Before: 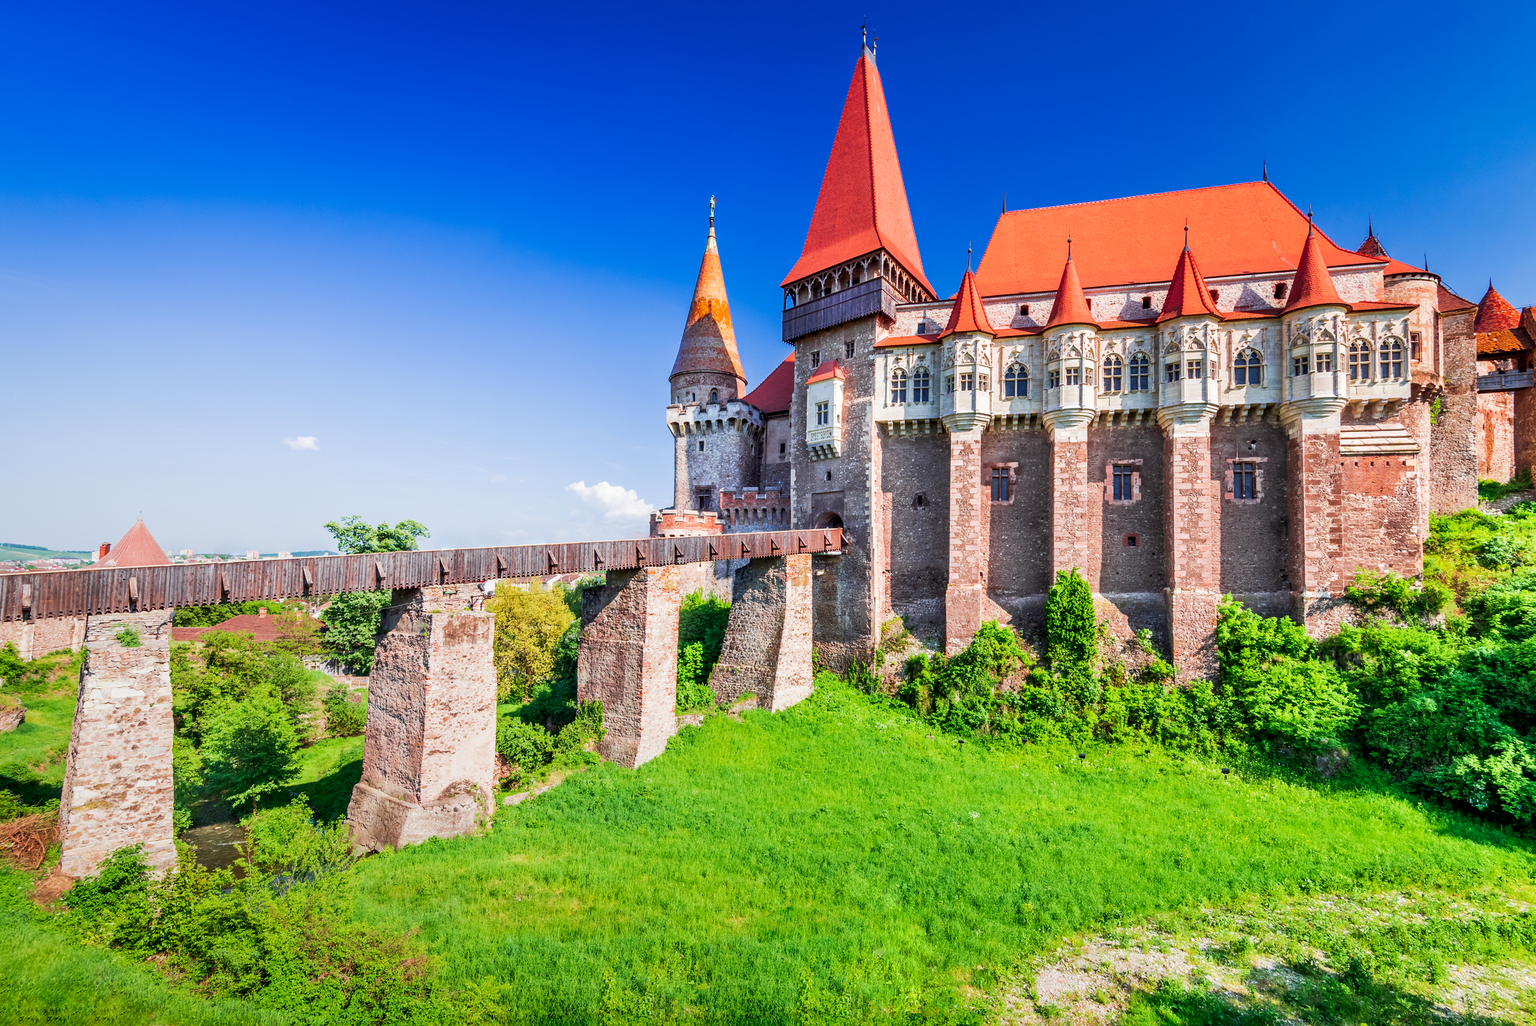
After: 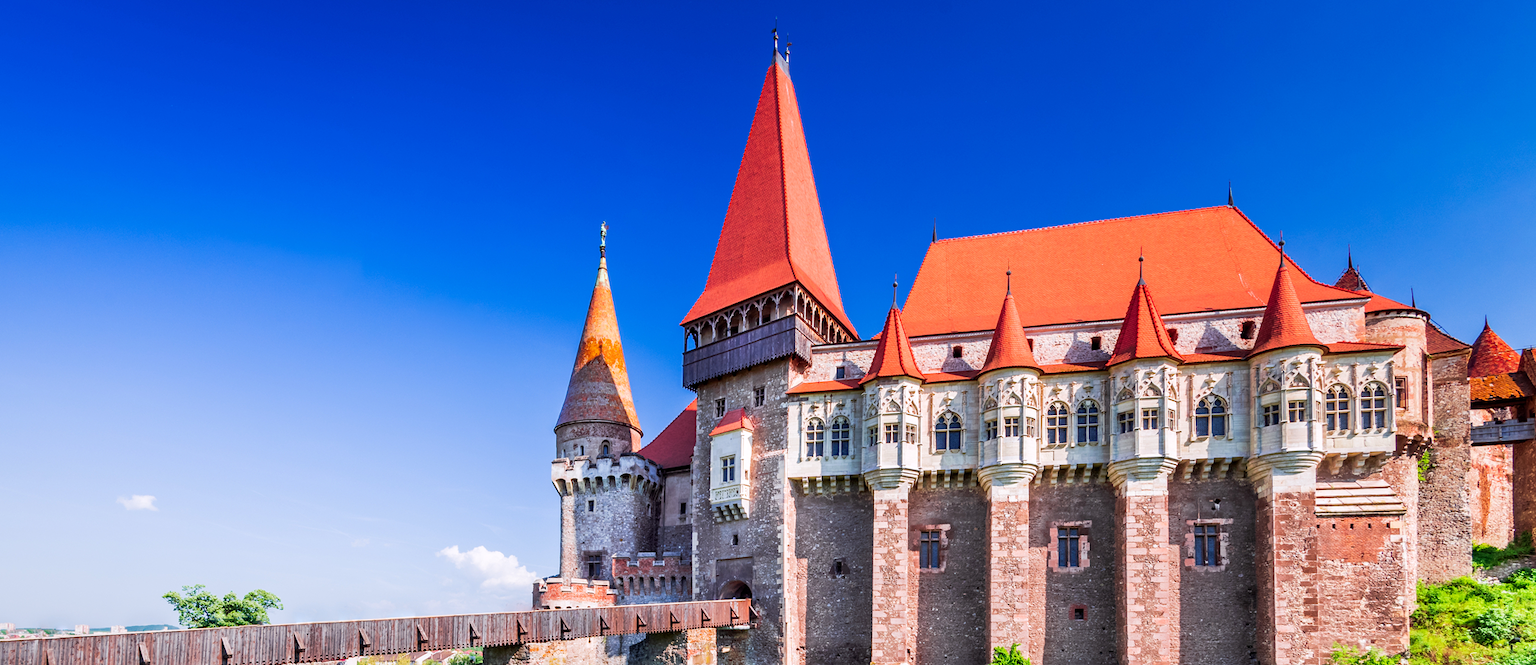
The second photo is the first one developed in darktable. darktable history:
crop and rotate: left 11.812%, bottom 42.776%
white balance: red 1.009, blue 1.027
